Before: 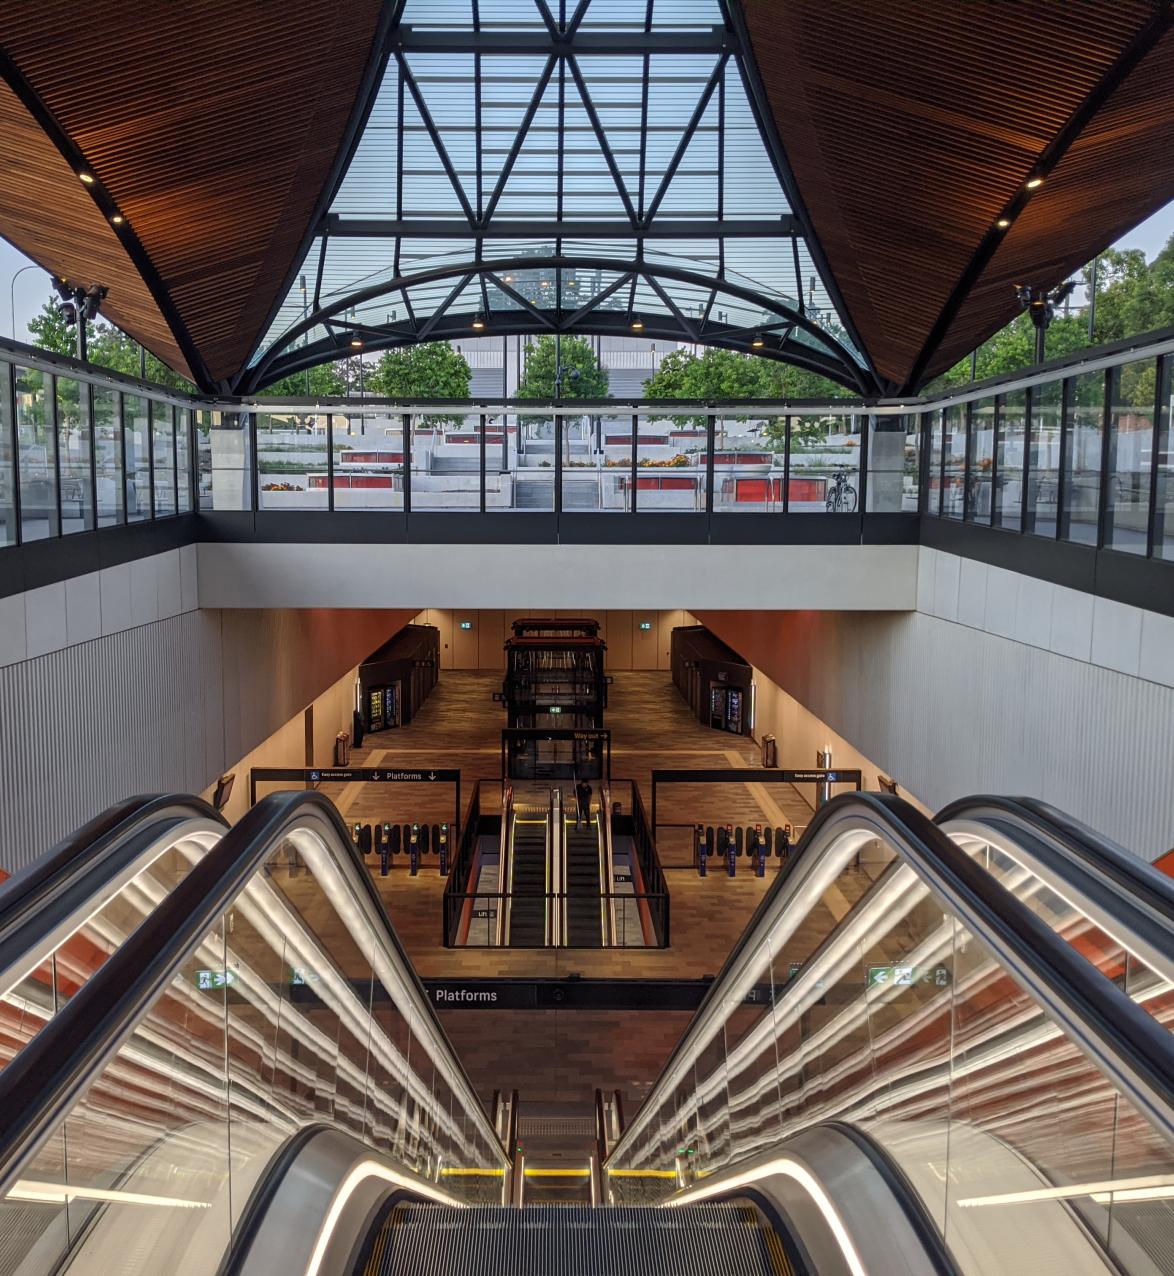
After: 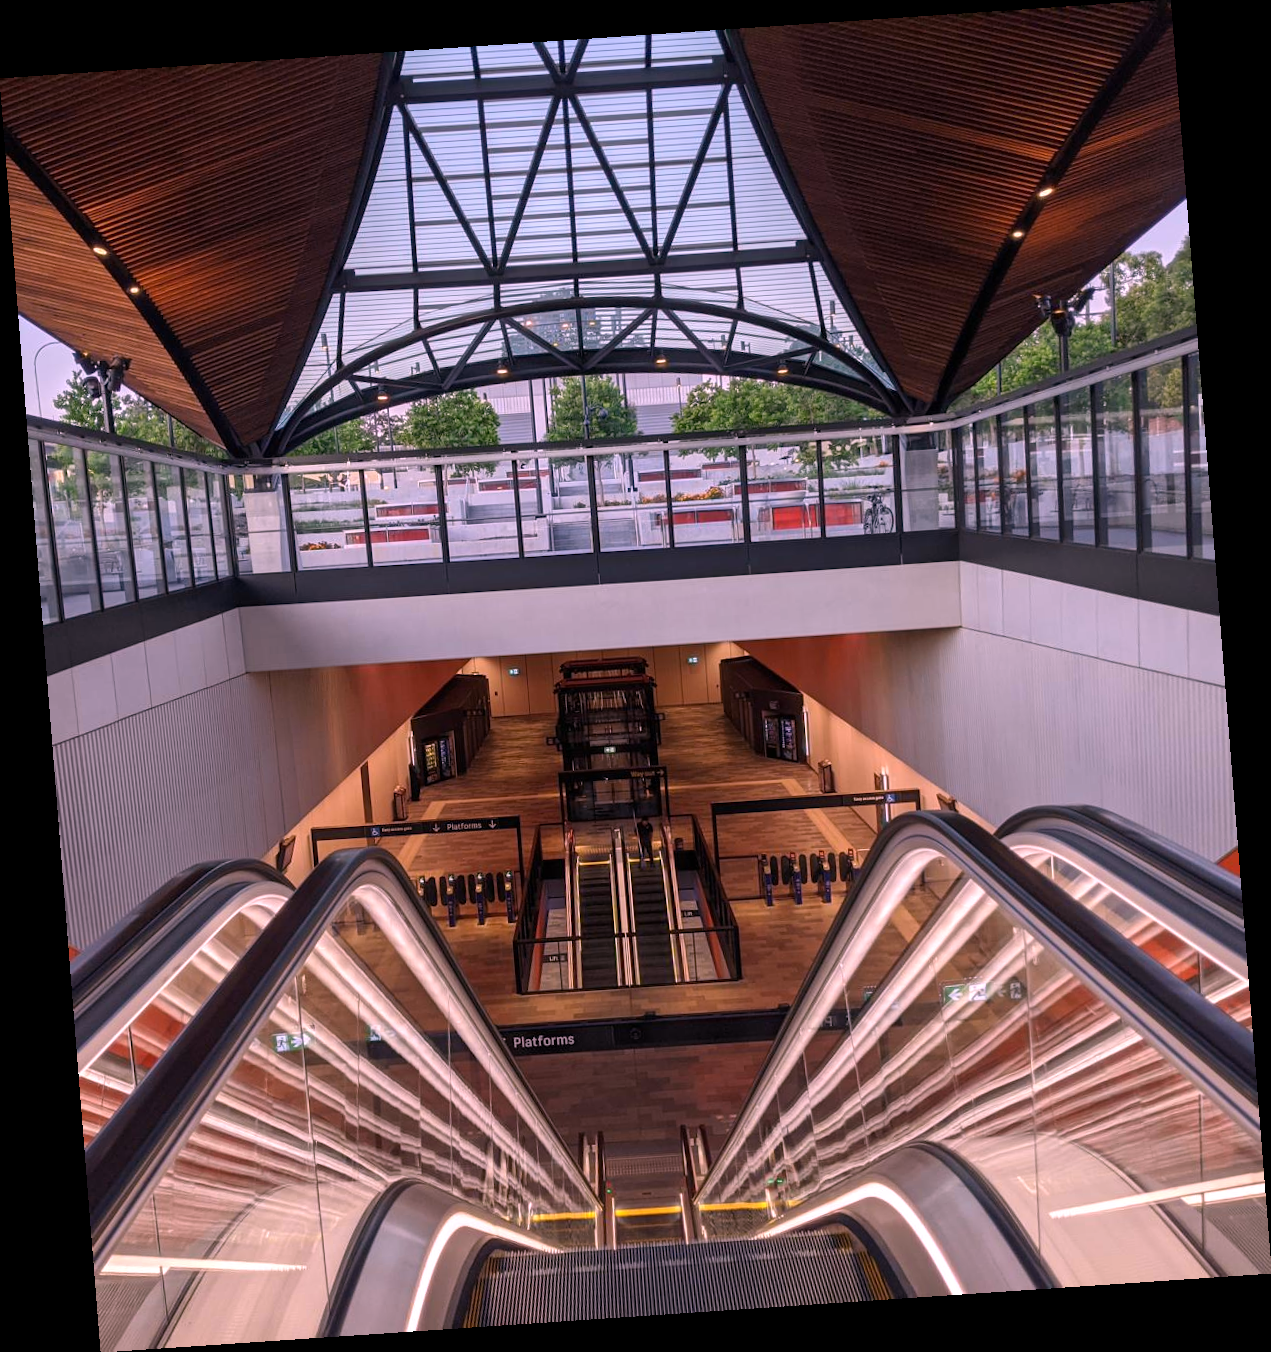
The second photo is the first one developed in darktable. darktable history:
white balance: red 1.188, blue 1.11
rotate and perspective: rotation -4.2°, shear 0.006, automatic cropping off
